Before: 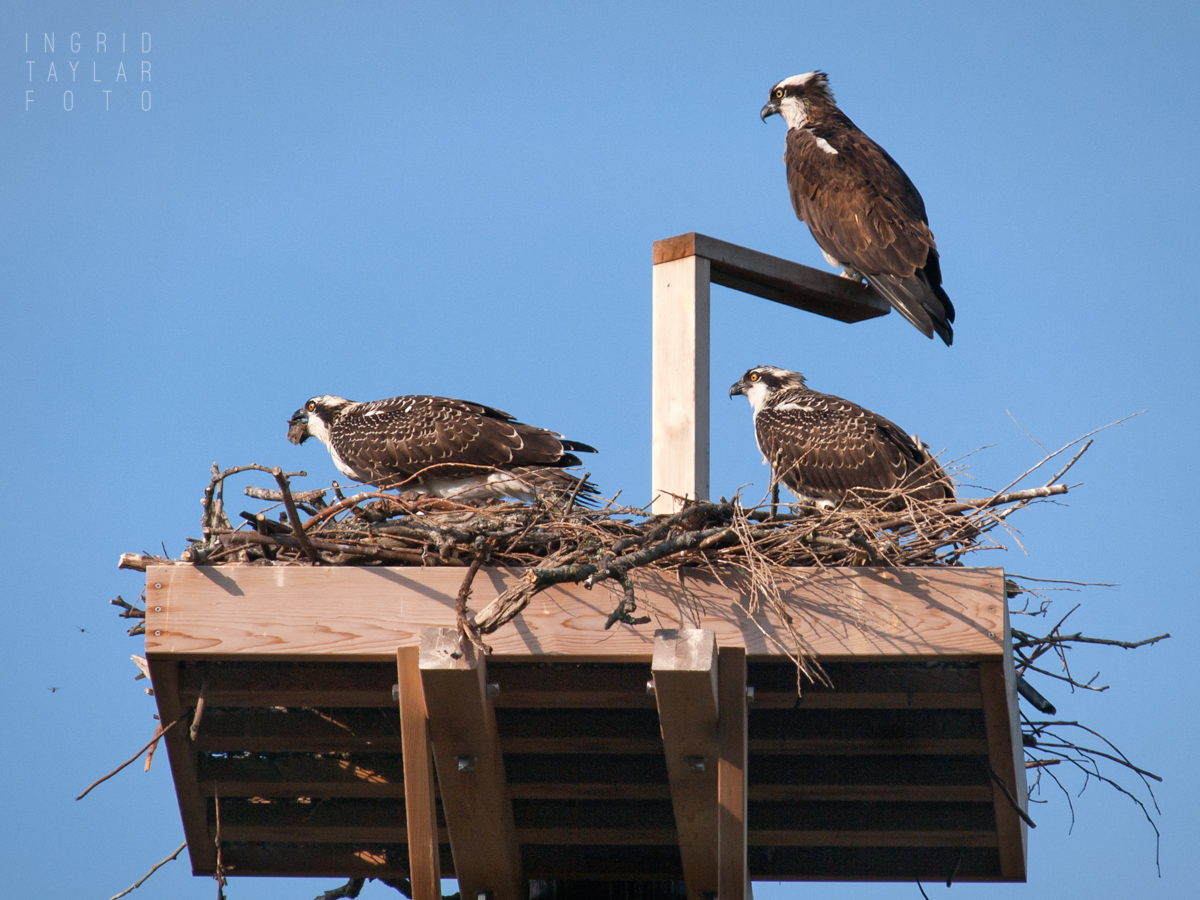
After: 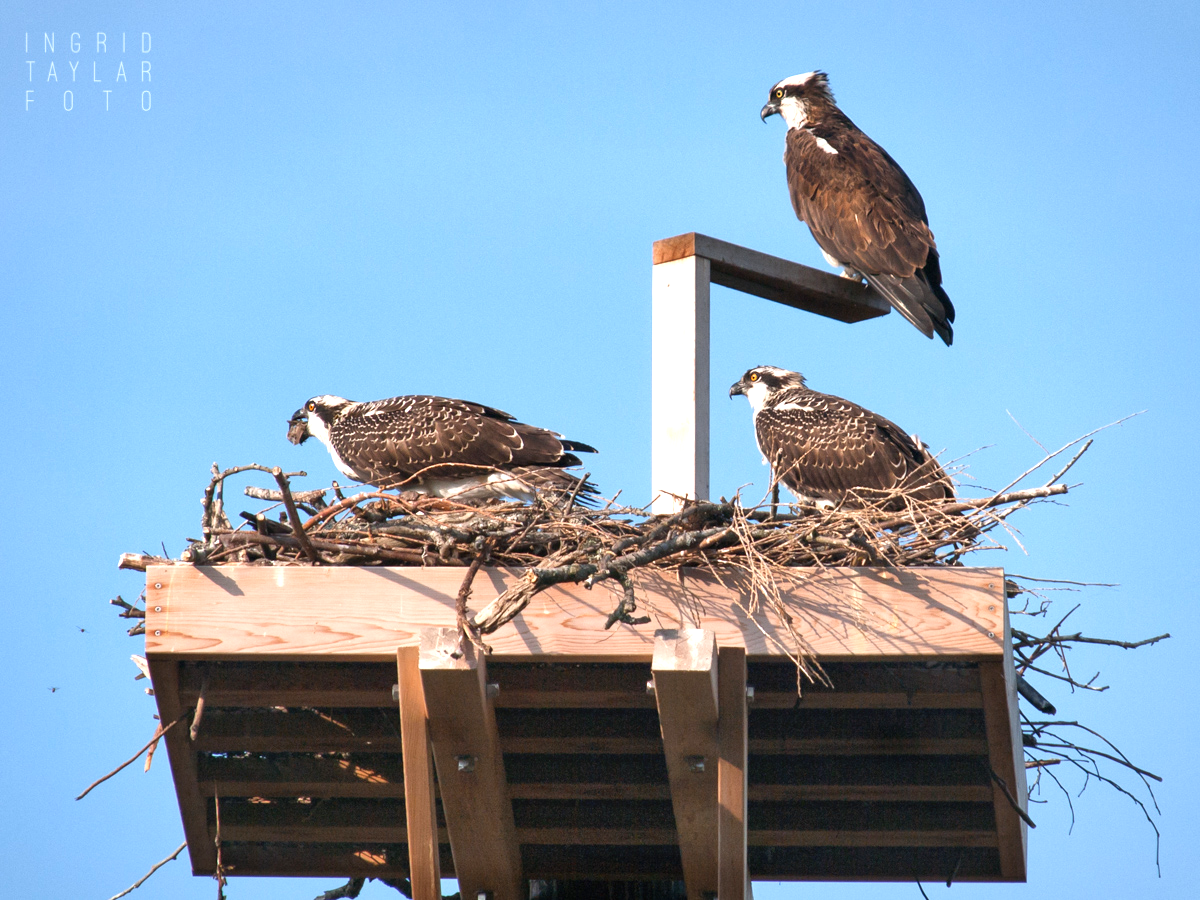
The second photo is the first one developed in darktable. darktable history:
exposure: exposure 0.778 EV, compensate highlight preservation false
shadows and highlights: shadows 37.59, highlights -27.95, soften with gaussian
